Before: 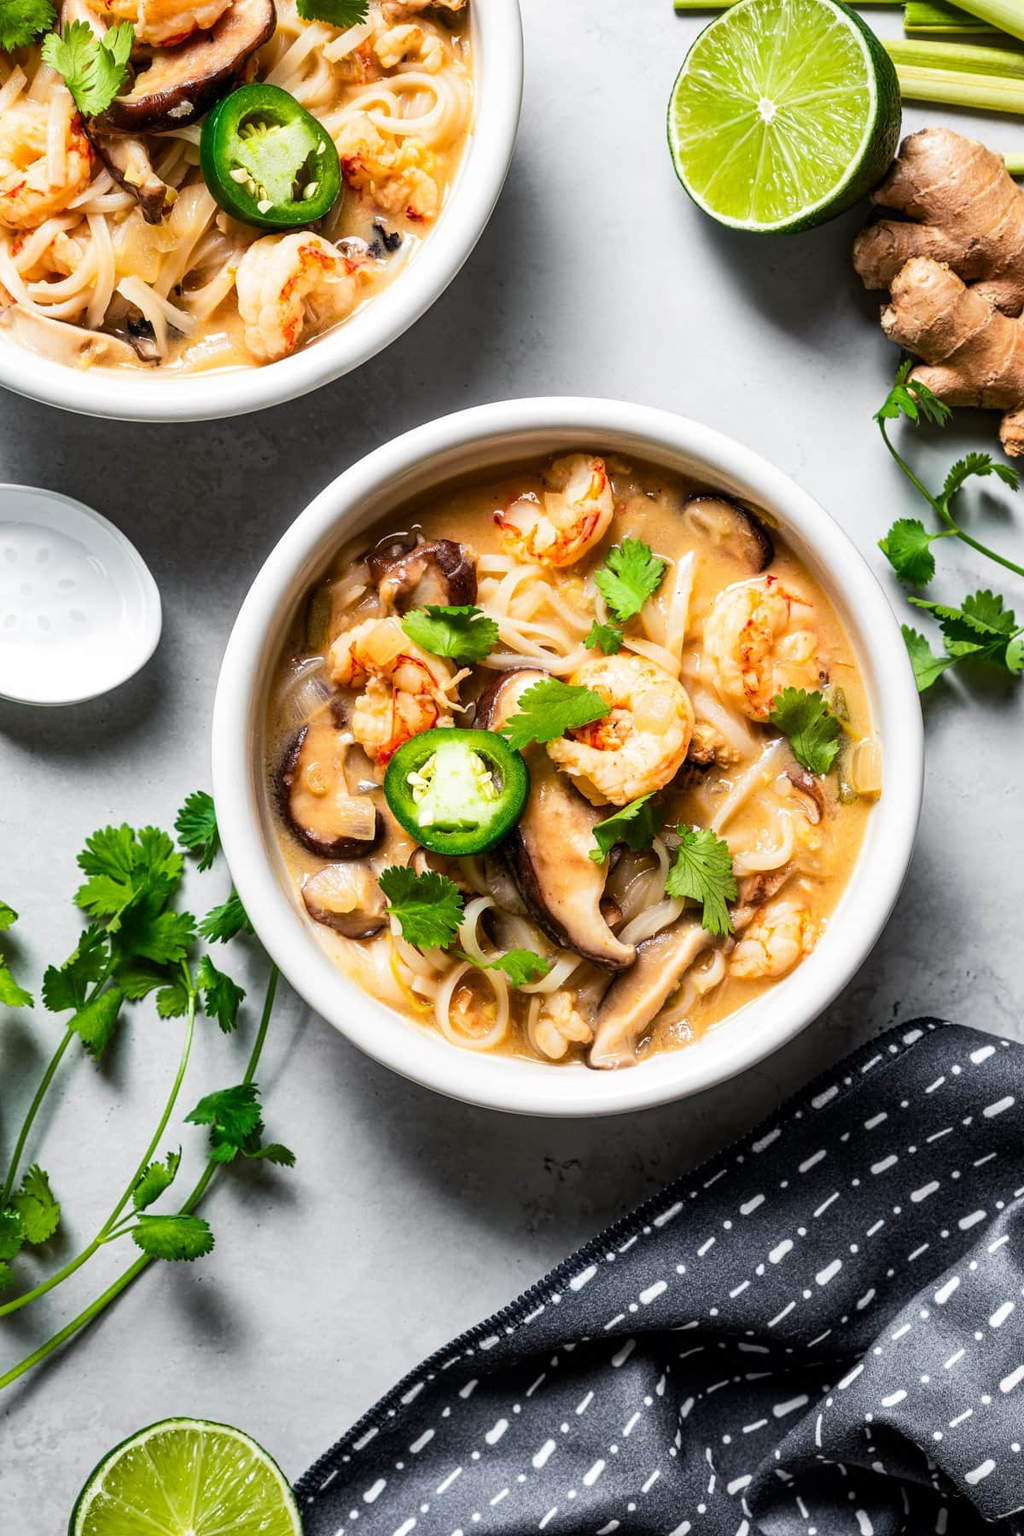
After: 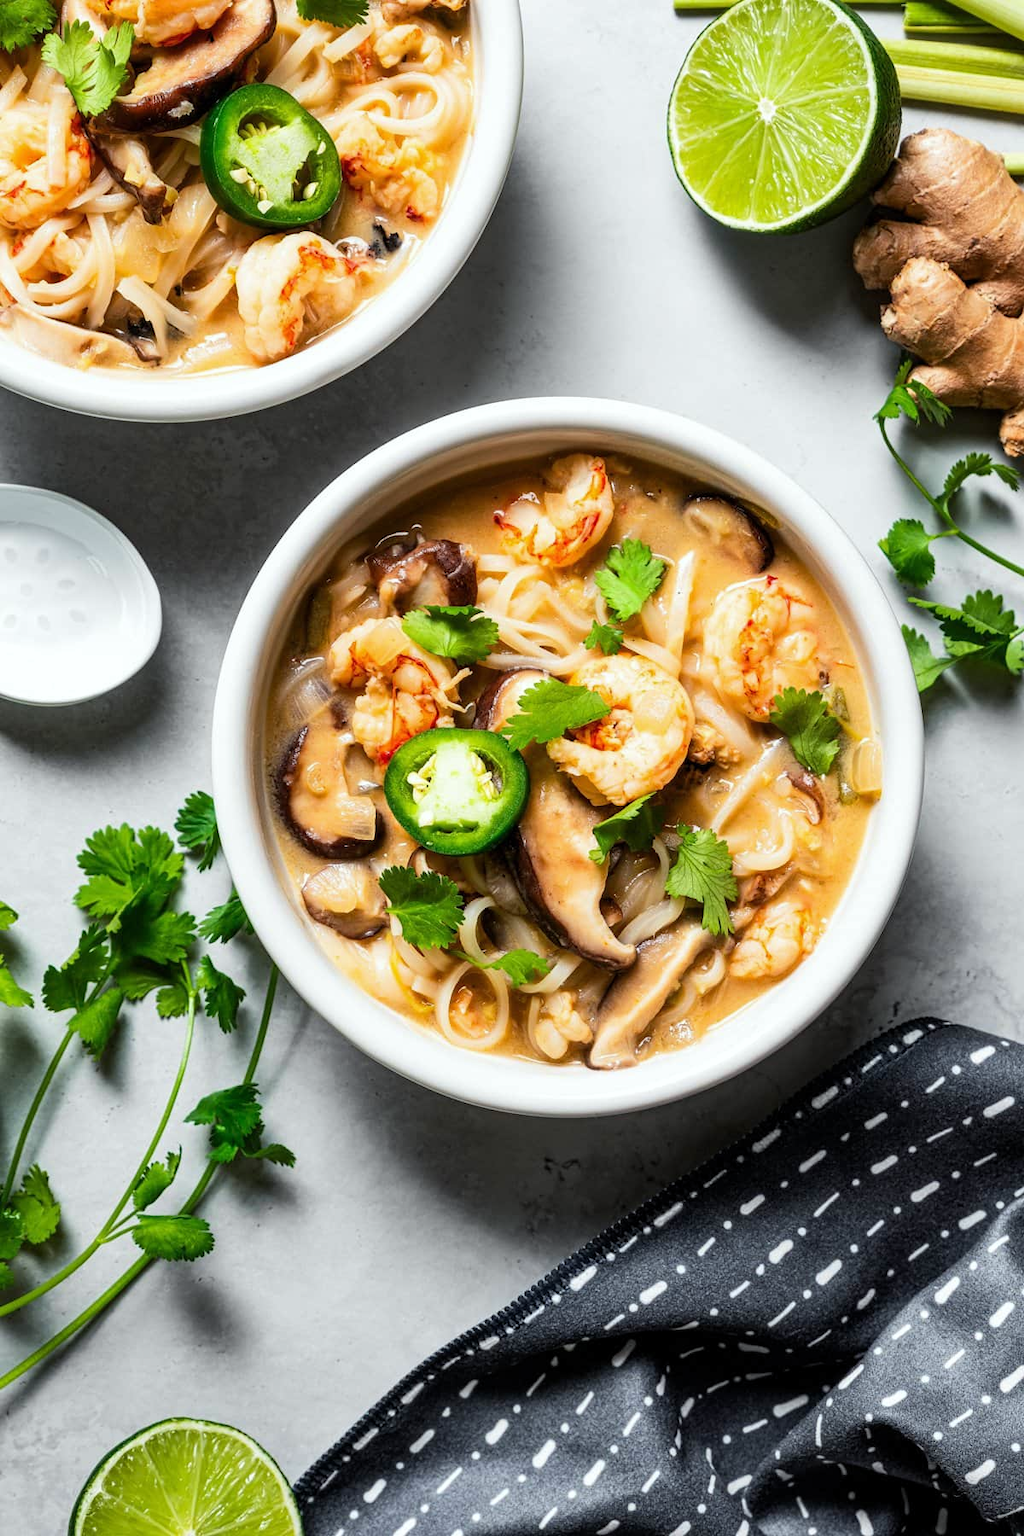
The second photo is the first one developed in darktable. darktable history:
white balance: red 0.978, blue 0.999
exposure: black level correction 0, compensate exposure bias true, compensate highlight preservation false
levels: mode automatic, black 0.023%, white 99.97%, levels [0.062, 0.494, 0.925]
